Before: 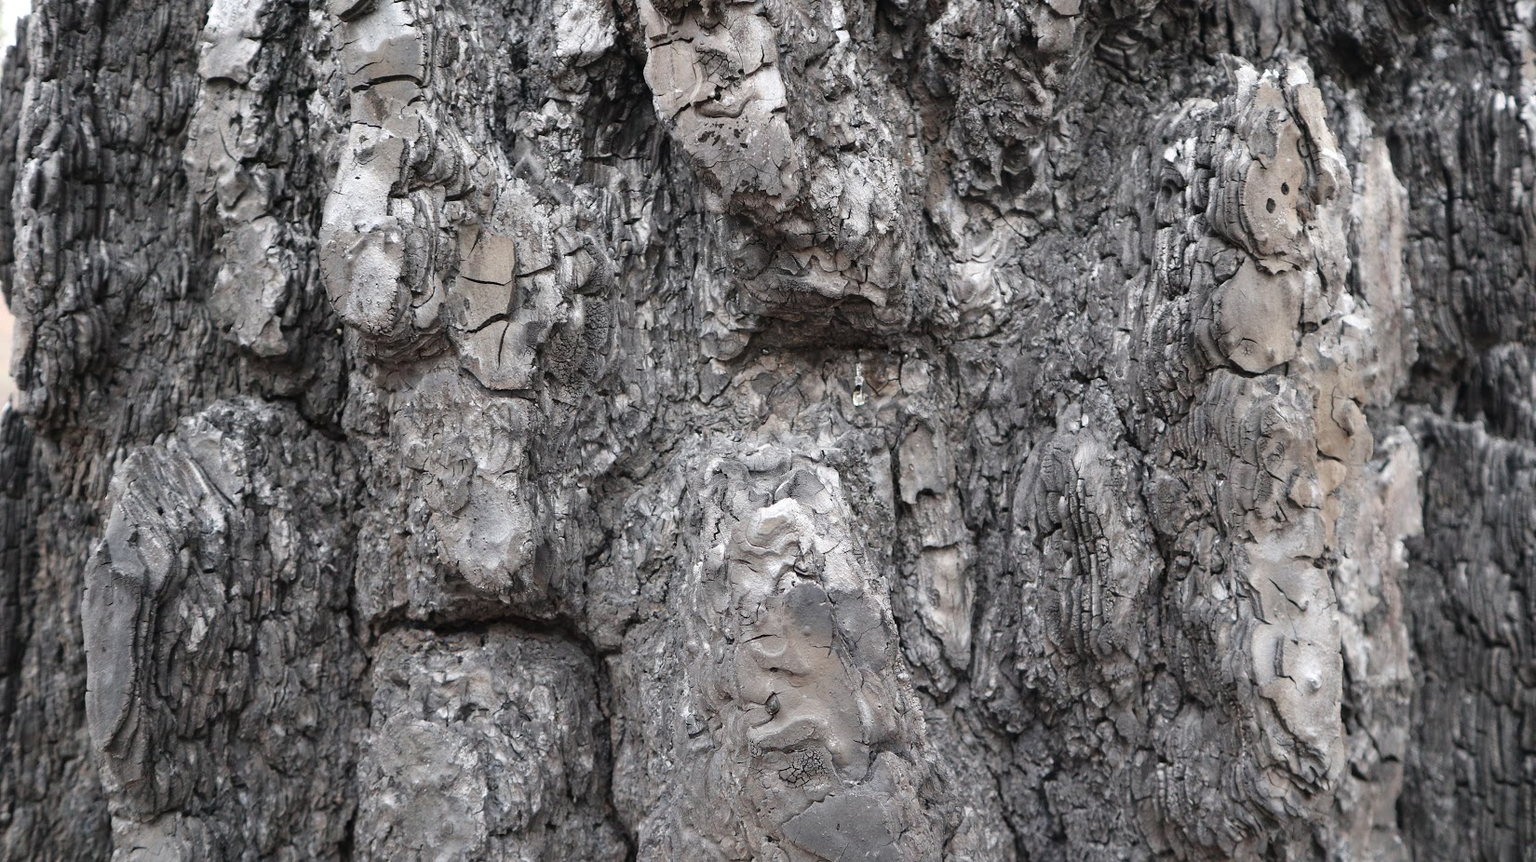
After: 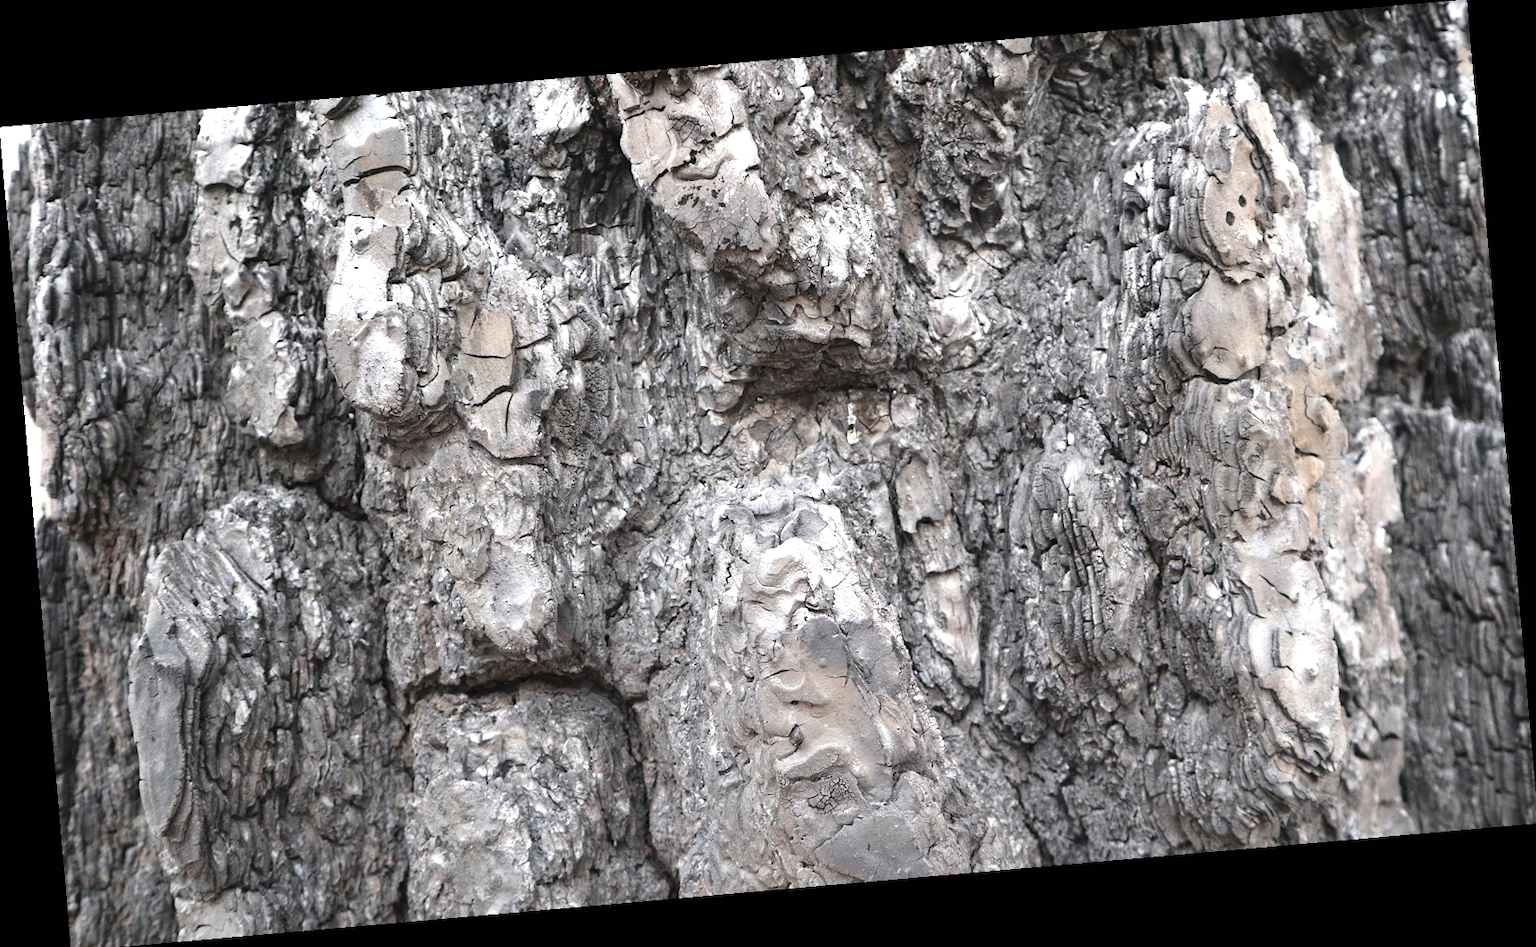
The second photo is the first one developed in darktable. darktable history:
crop: top 0.05%, bottom 0.098%
exposure: black level correction 0, exposure 0.7 EV, compensate exposure bias true, compensate highlight preservation false
rotate and perspective: rotation -4.98°, automatic cropping off
